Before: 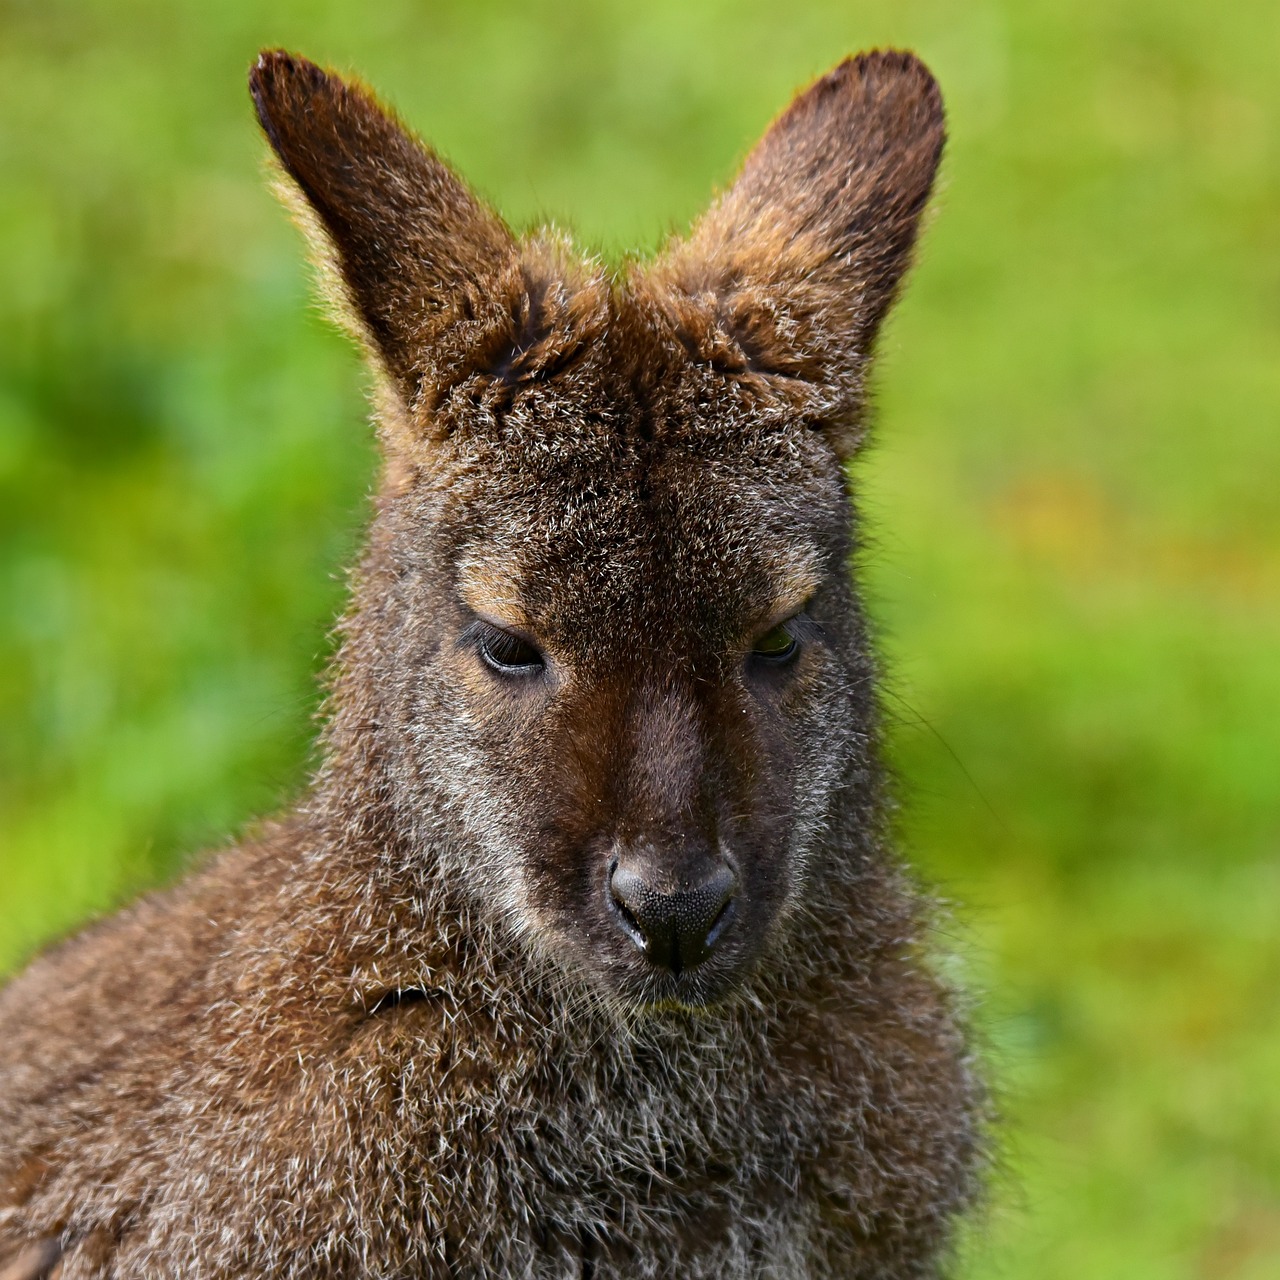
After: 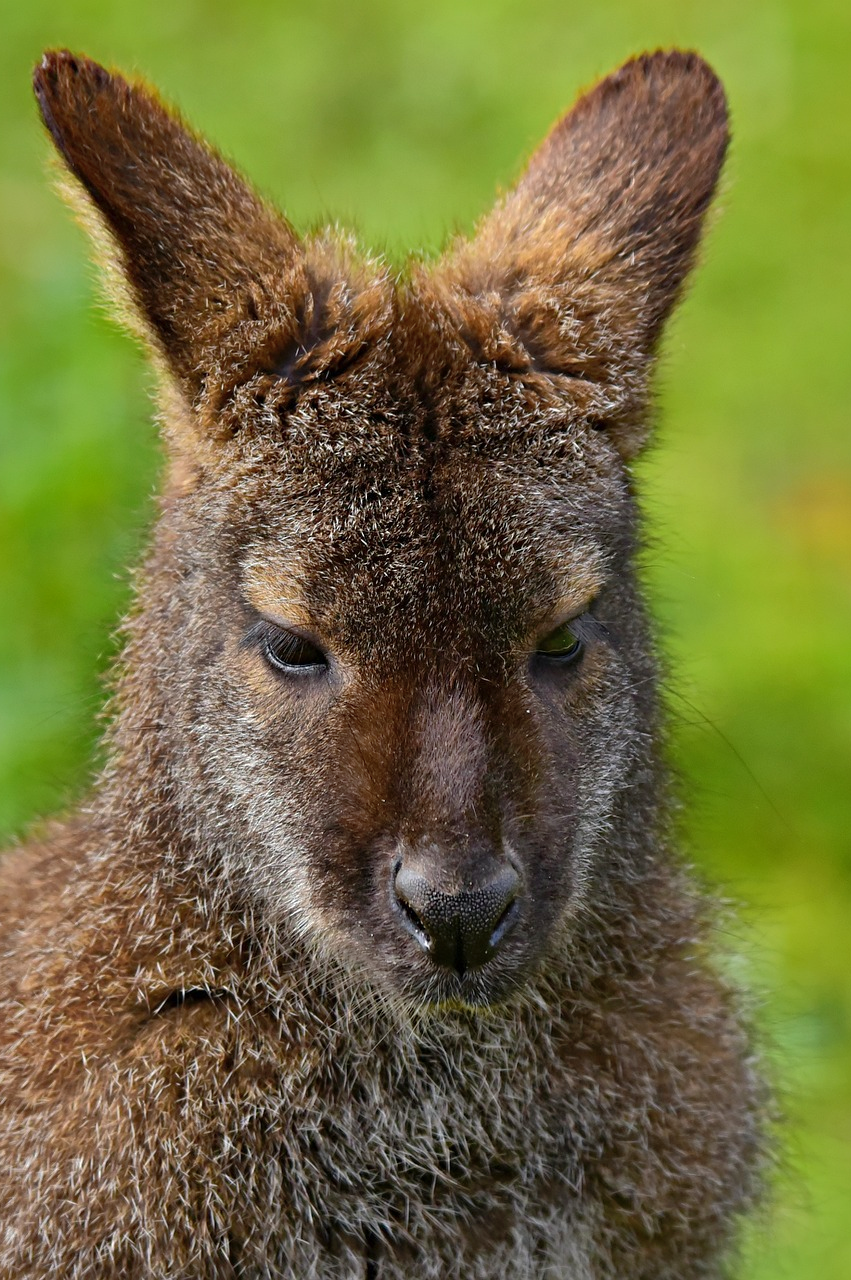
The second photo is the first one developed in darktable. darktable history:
shadows and highlights: on, module defaults
crop: left 16.899%, right 16.556%
